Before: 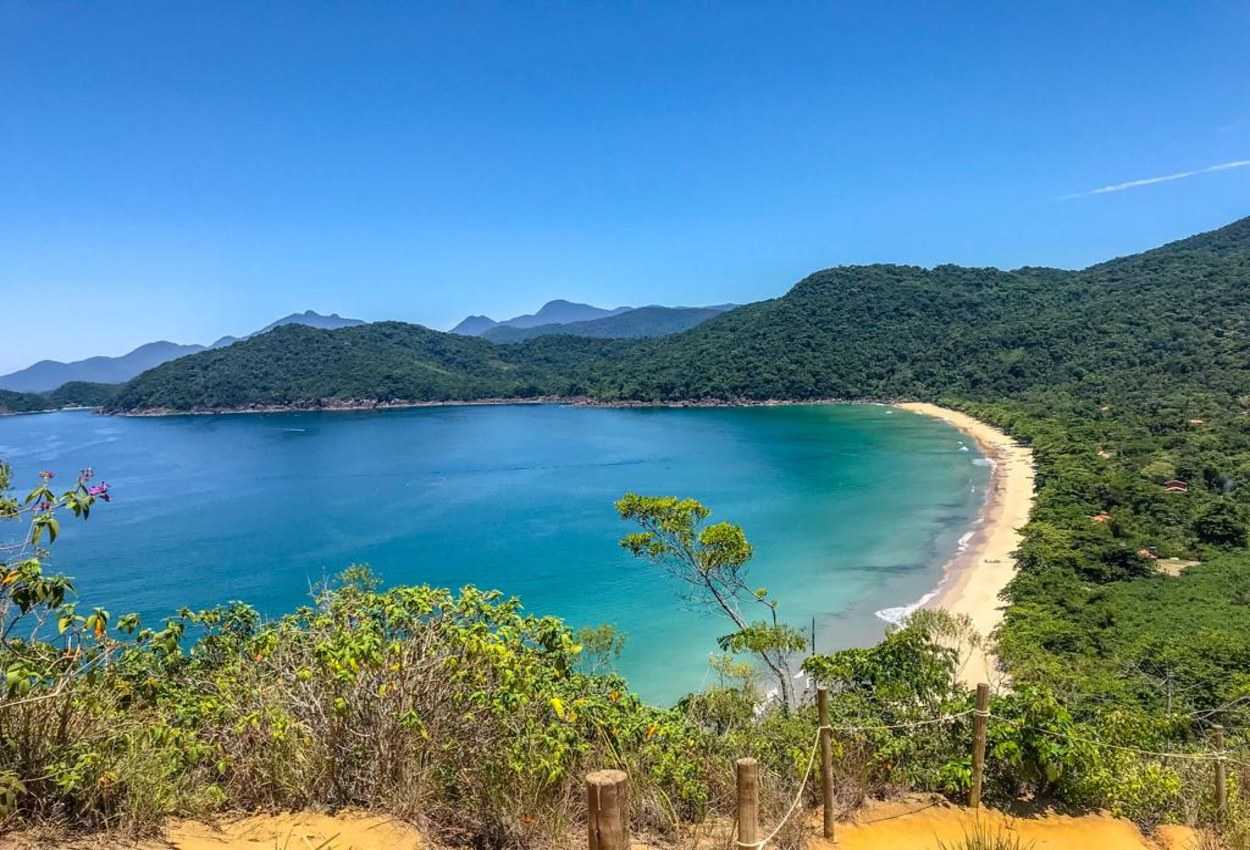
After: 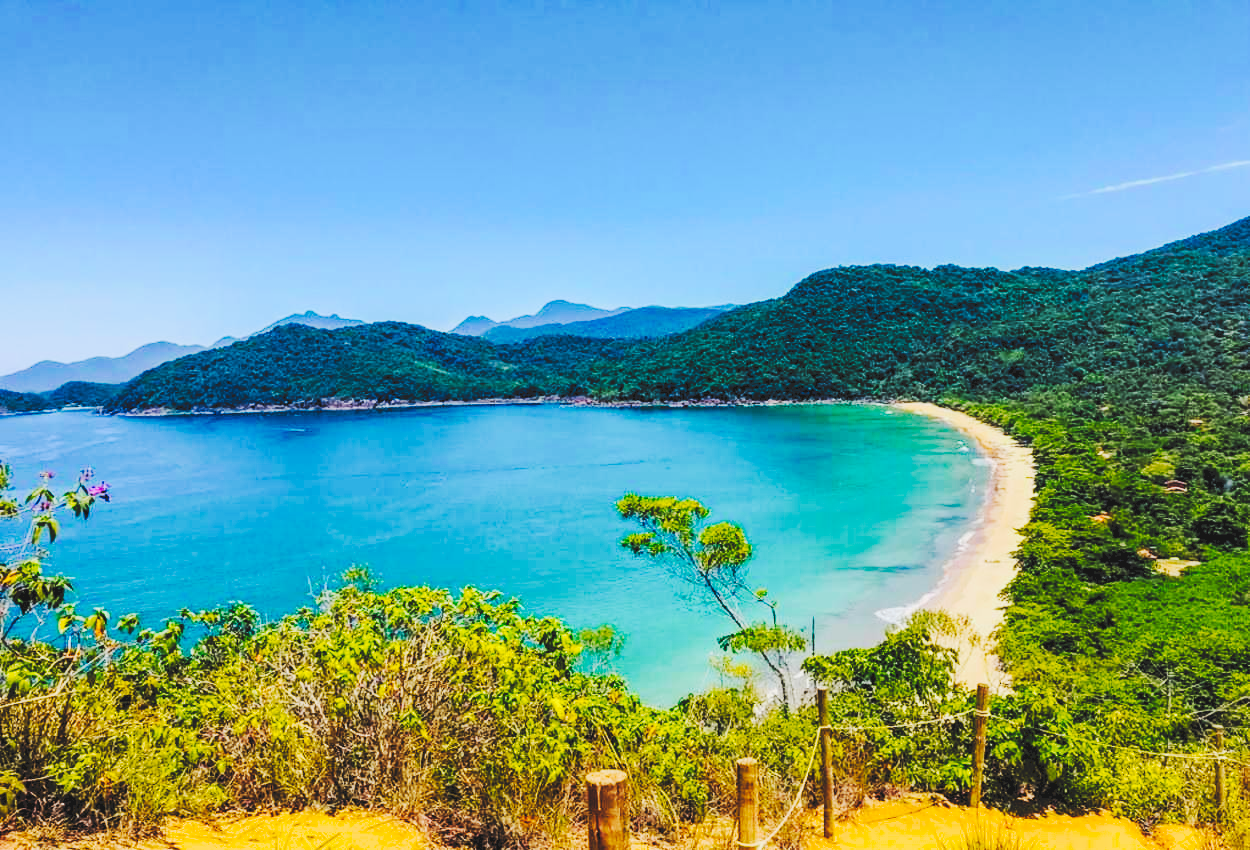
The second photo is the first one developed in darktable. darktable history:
color balance rgb: linear chroma grading › global chroma 15%, perceptual saturation grading › global saturation 30%
tone curve: curves: ch0 [(0, 0) (0.003, 0.13) (0.011, 0.13) (0.025, 0.134) (0.044, 0.136) (0.069, 0.139) (0.1, 0.144) (0.136, 0.151) (0.177, 0.171) (0.224, 0.2) (0.277, 0.247) (0.335, 0.318) (0.399, 0.412) (0.468, 0.536) (0.543, 0.659) (0.623, 0.746) (0.709, 0.812) (0.801, 0.871) (0.898, 0.915) (1, 1)], preserve colors none
rgb levels: levels [[0.01, 0.419, 0.839], [0, 0.5, 1], [0, 0.5, 1]]
filmic rgb: black relative exposure -14.19 EV, white relative exposure 3.39 EV, hardness 7.89, preserve chrominance max RGB
